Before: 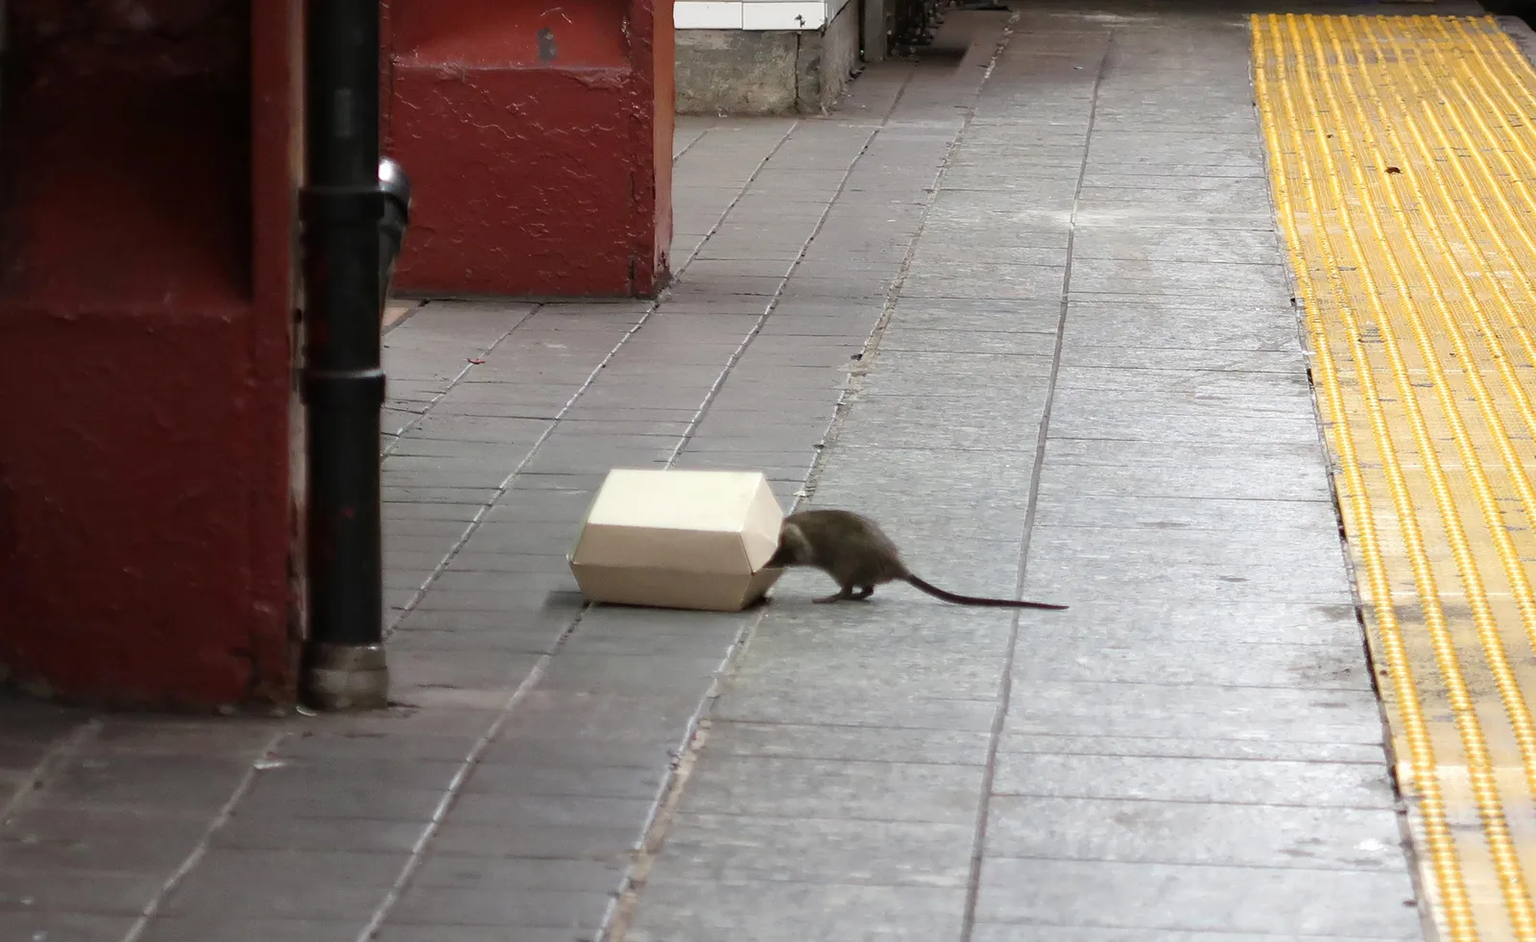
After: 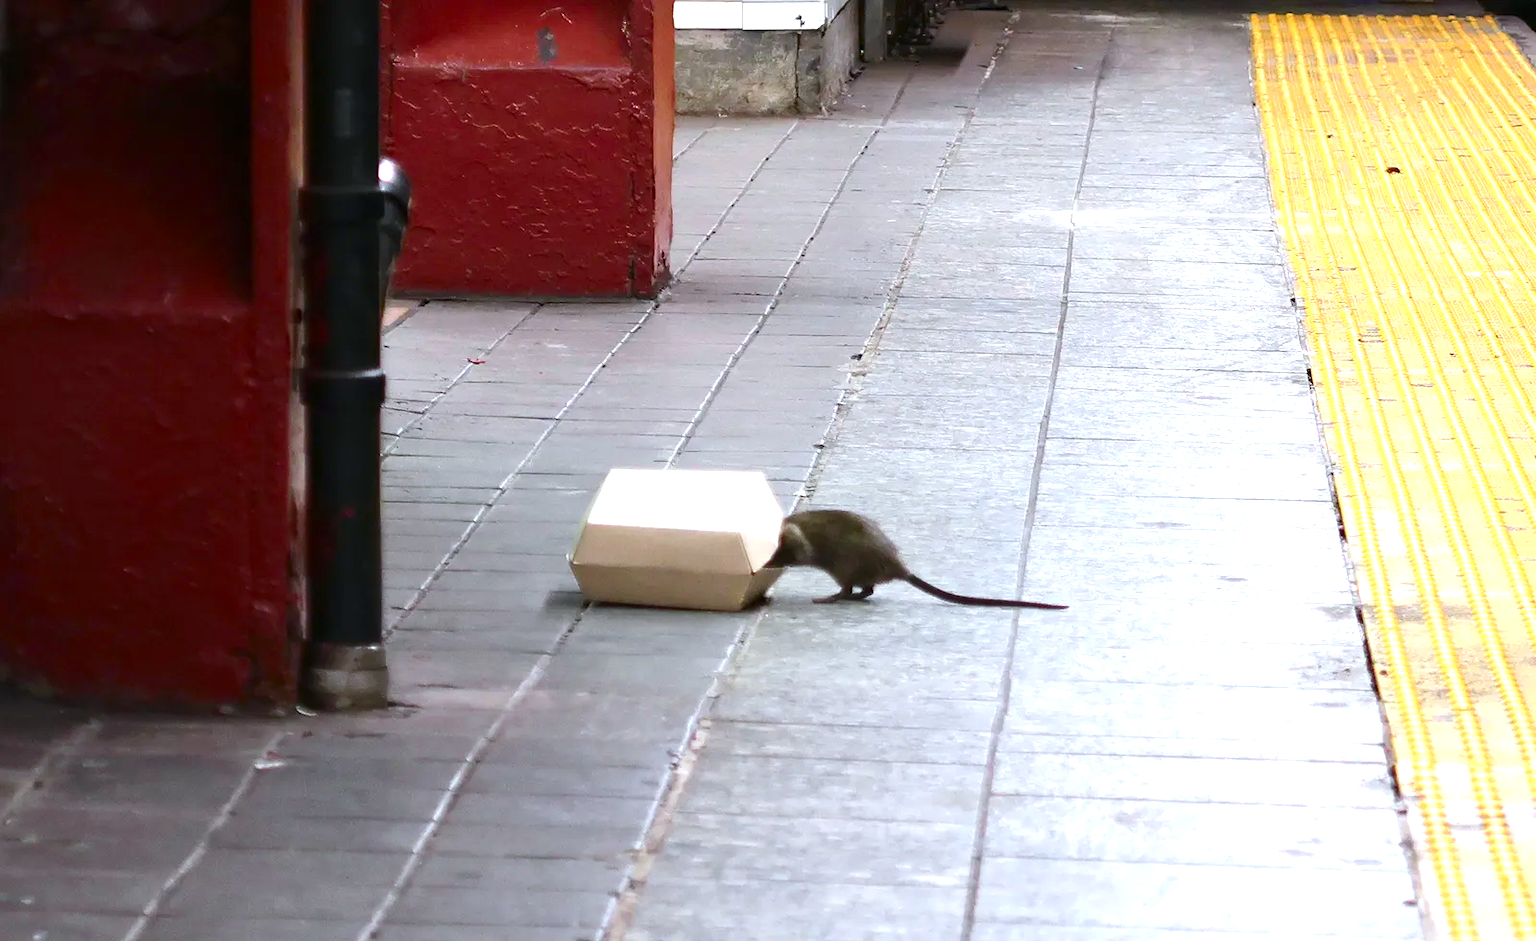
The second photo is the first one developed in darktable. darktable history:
tone curve: curves: ch0 [(0, 0) (0.227, 0.17) (0.766, 0.774) (1, 1)]; ch1 [(0, 0) (0.114, 0.127) (0.437, 0.452) (0.498, 0.495) (0.579, 0.602) (1, 1)]; ch2 [(0, 0) (0.233, 0.259) (0.493, 0.492) (0.568, 0.596) (1, 1)], color space Lab, independent channels, preserve colors none
exposure: exposure 0.776 EV, compensate highlight preservation false
color calibration: illuminant as shot in camera, x 0.358, y 0.373, temperature 4628.91 K
